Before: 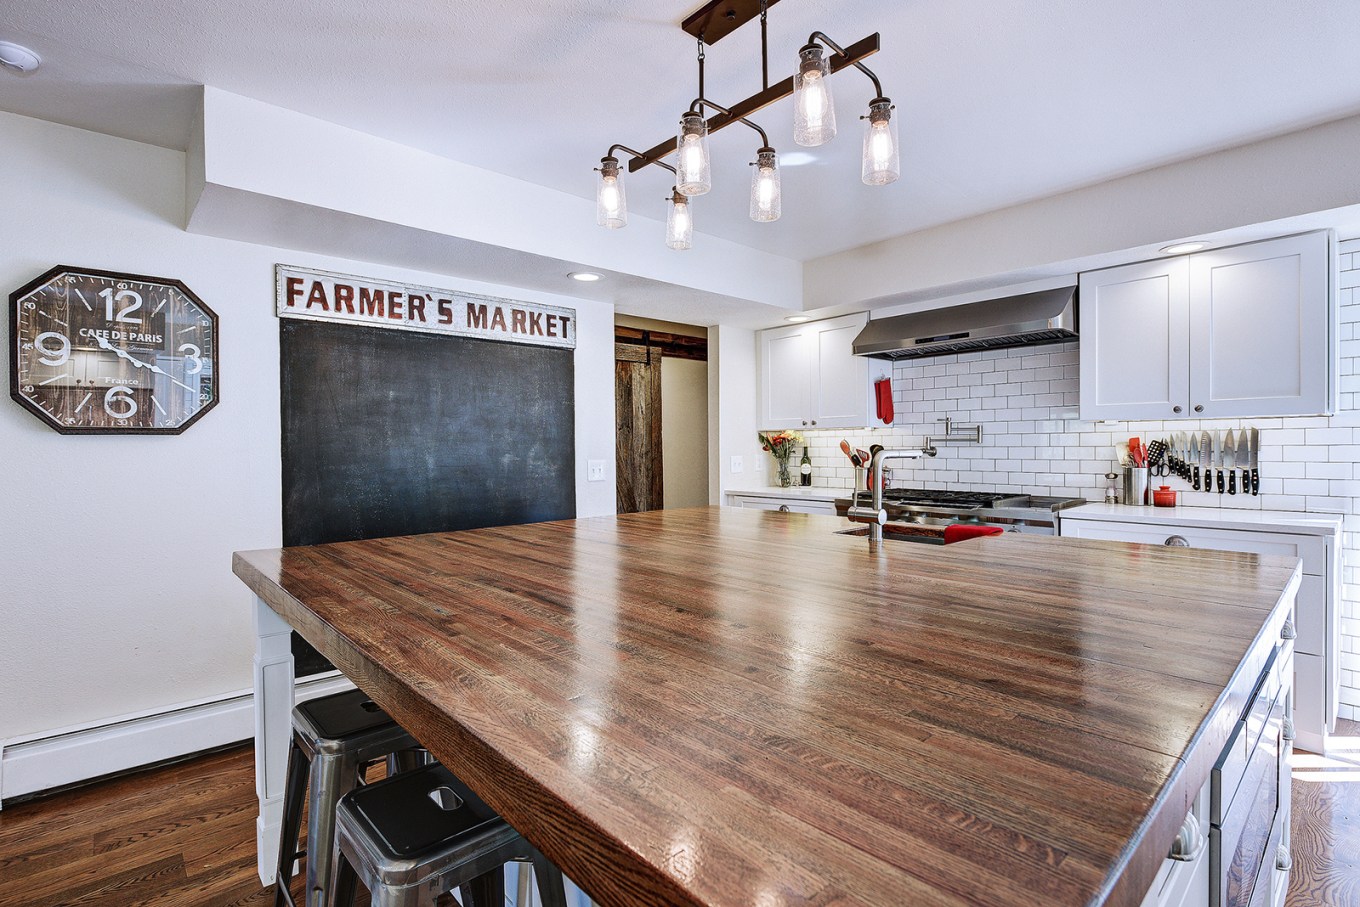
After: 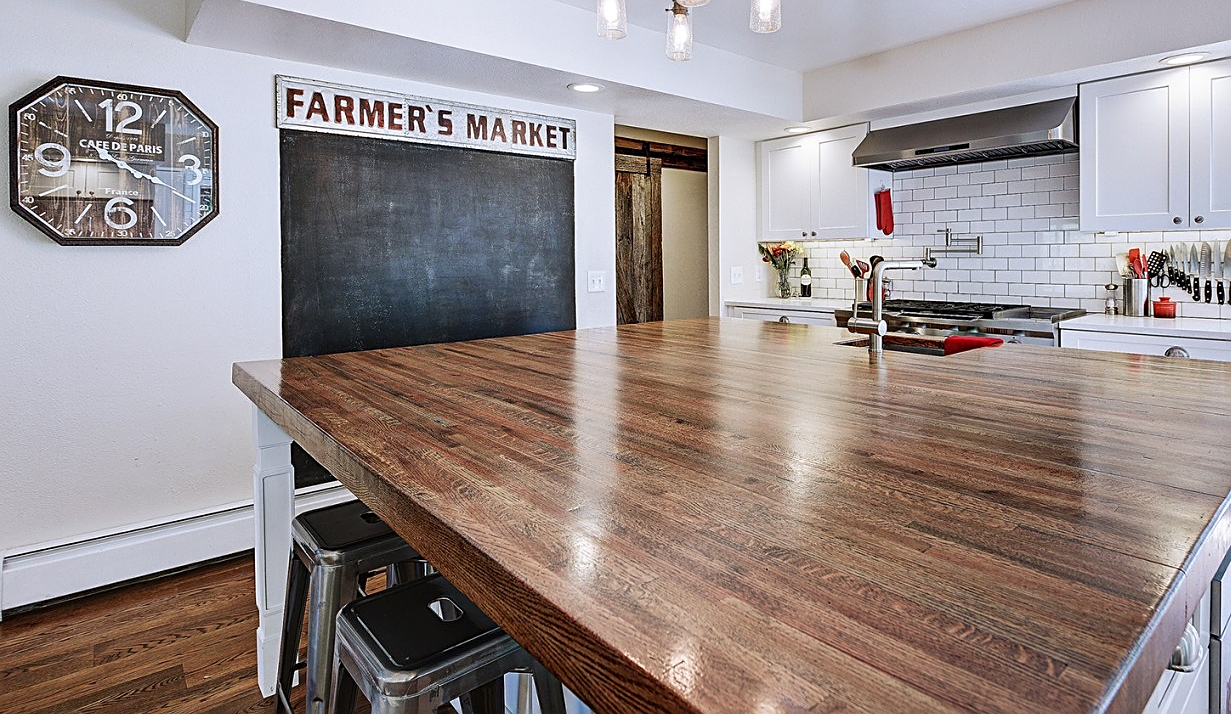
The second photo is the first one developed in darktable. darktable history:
crop: top 20.916%, right 9.437%, bottom 0.316%
sharpen: on, module defaults
